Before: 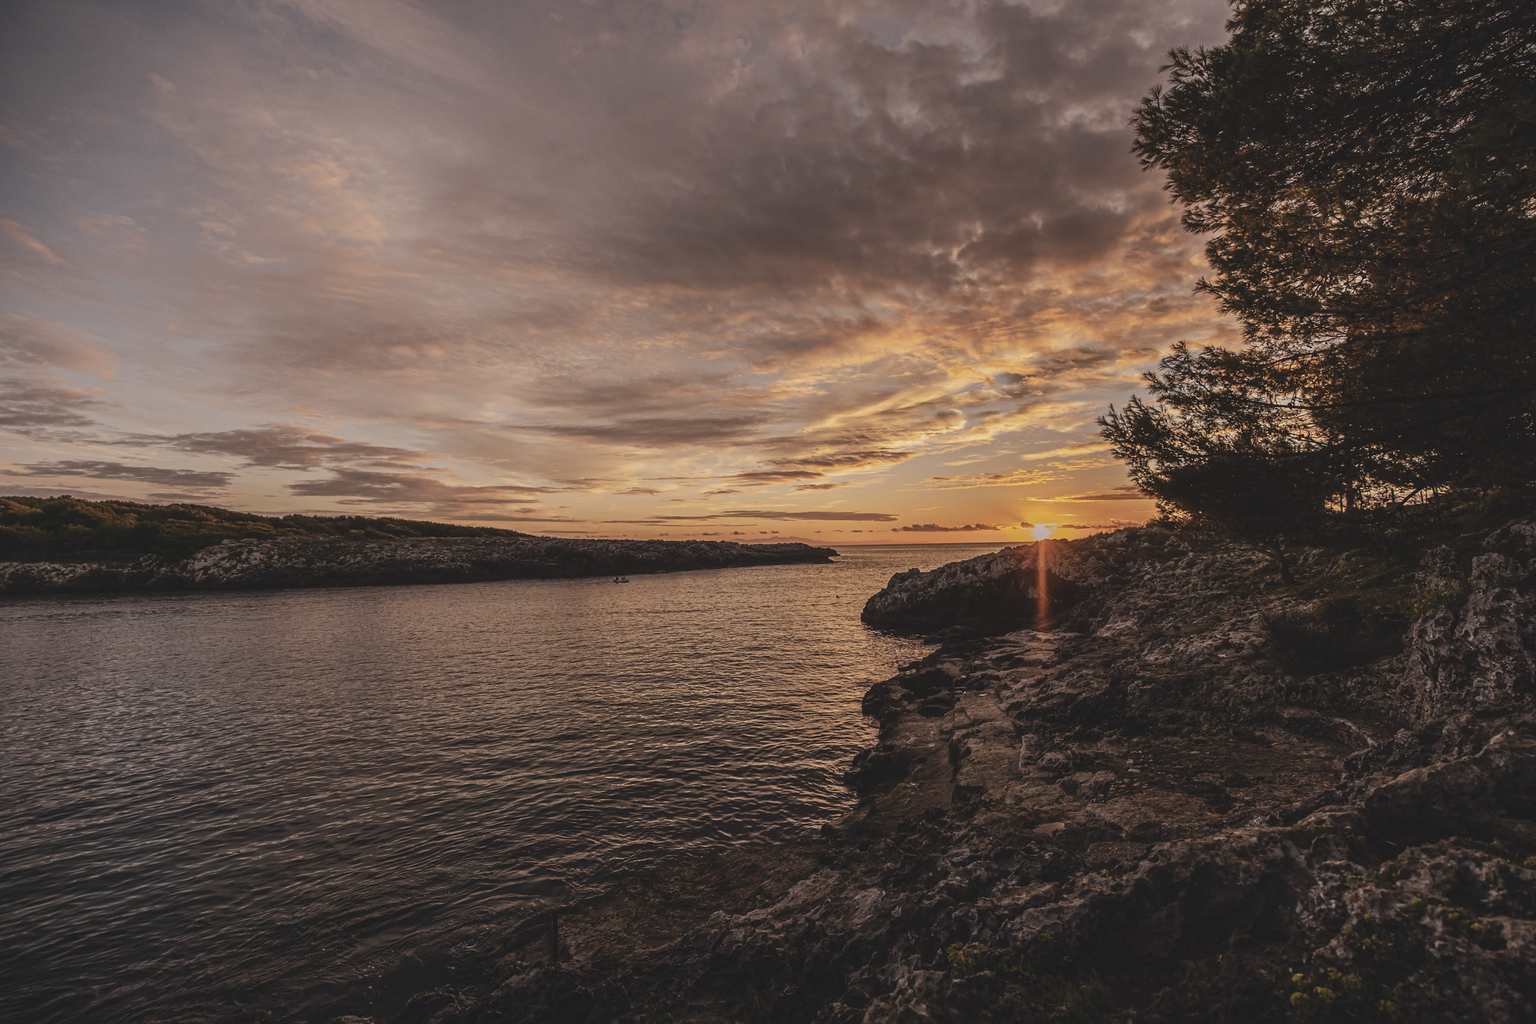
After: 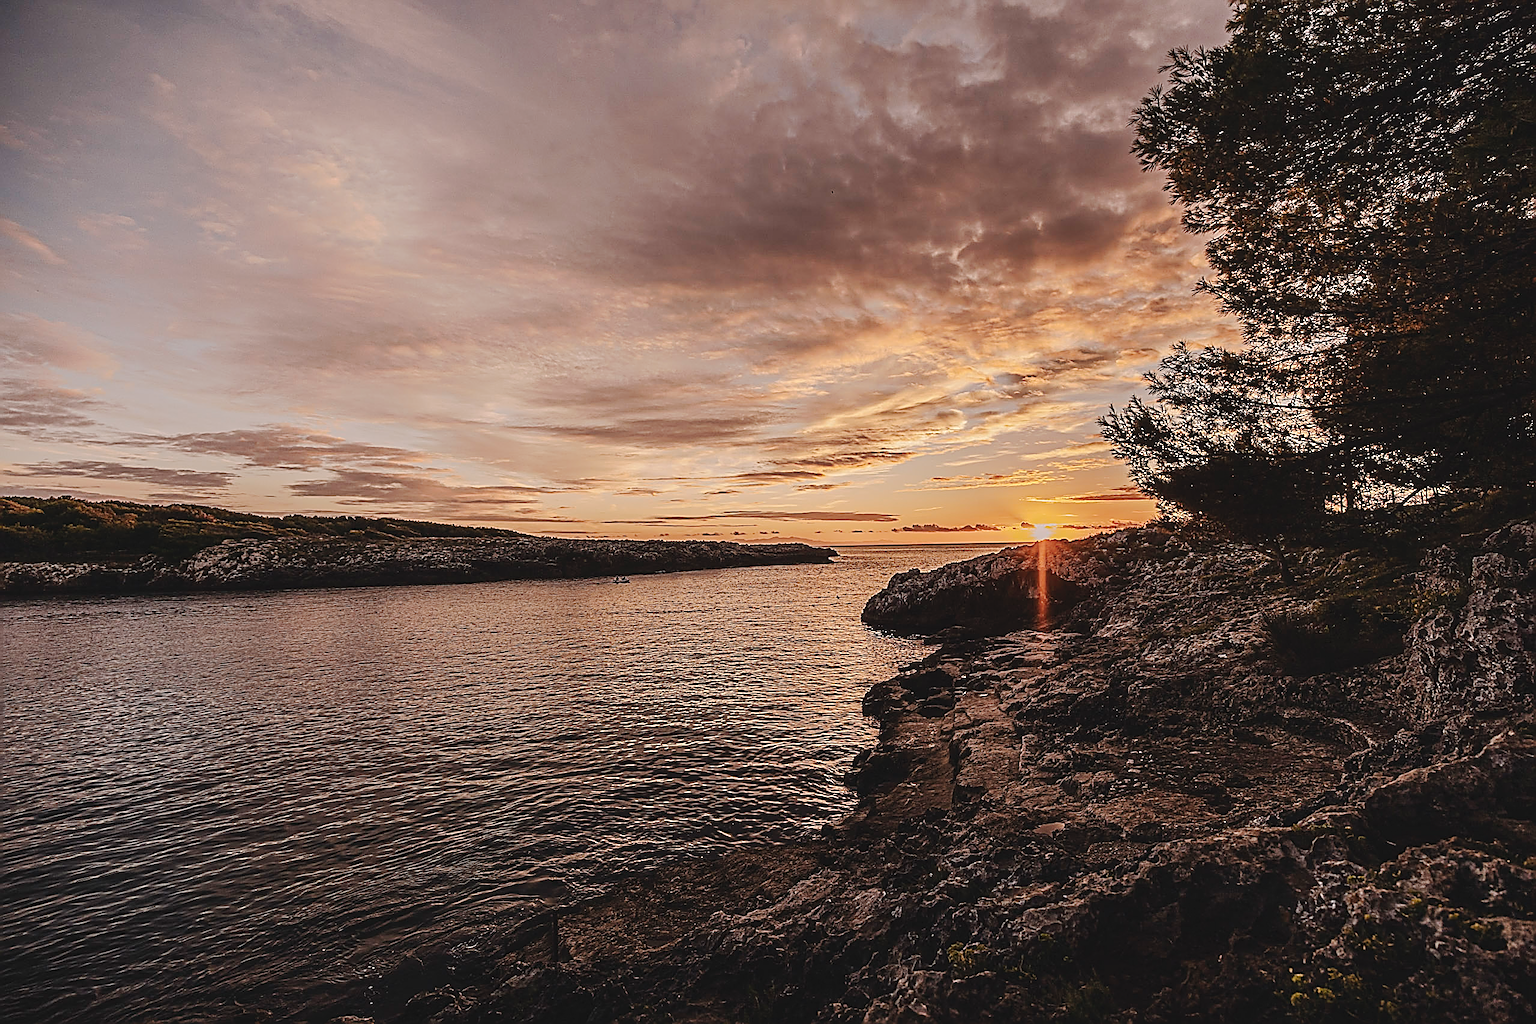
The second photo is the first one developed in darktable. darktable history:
tone curve: curves: ch0 [(0, 0) (0.003, 0.035) (0.011, 0.035) (0.025, 0.035) (0.044, 0.046) (0.069, 0.063) (0.1, 0.084) (0.136, 0.123) (0.177, 0.174) (0.224, 0.232) (0.277, 0.304) (0.335, 0.387) (0.399, 0.476) (0.468, 0.566) (0.543, 0.639) (0.623, 0.714) (0.709, 0.776) (0.801, 0.851) (0.898, 0.921) (1, 1)], preserve colors none
sharpen: amount 1.861
